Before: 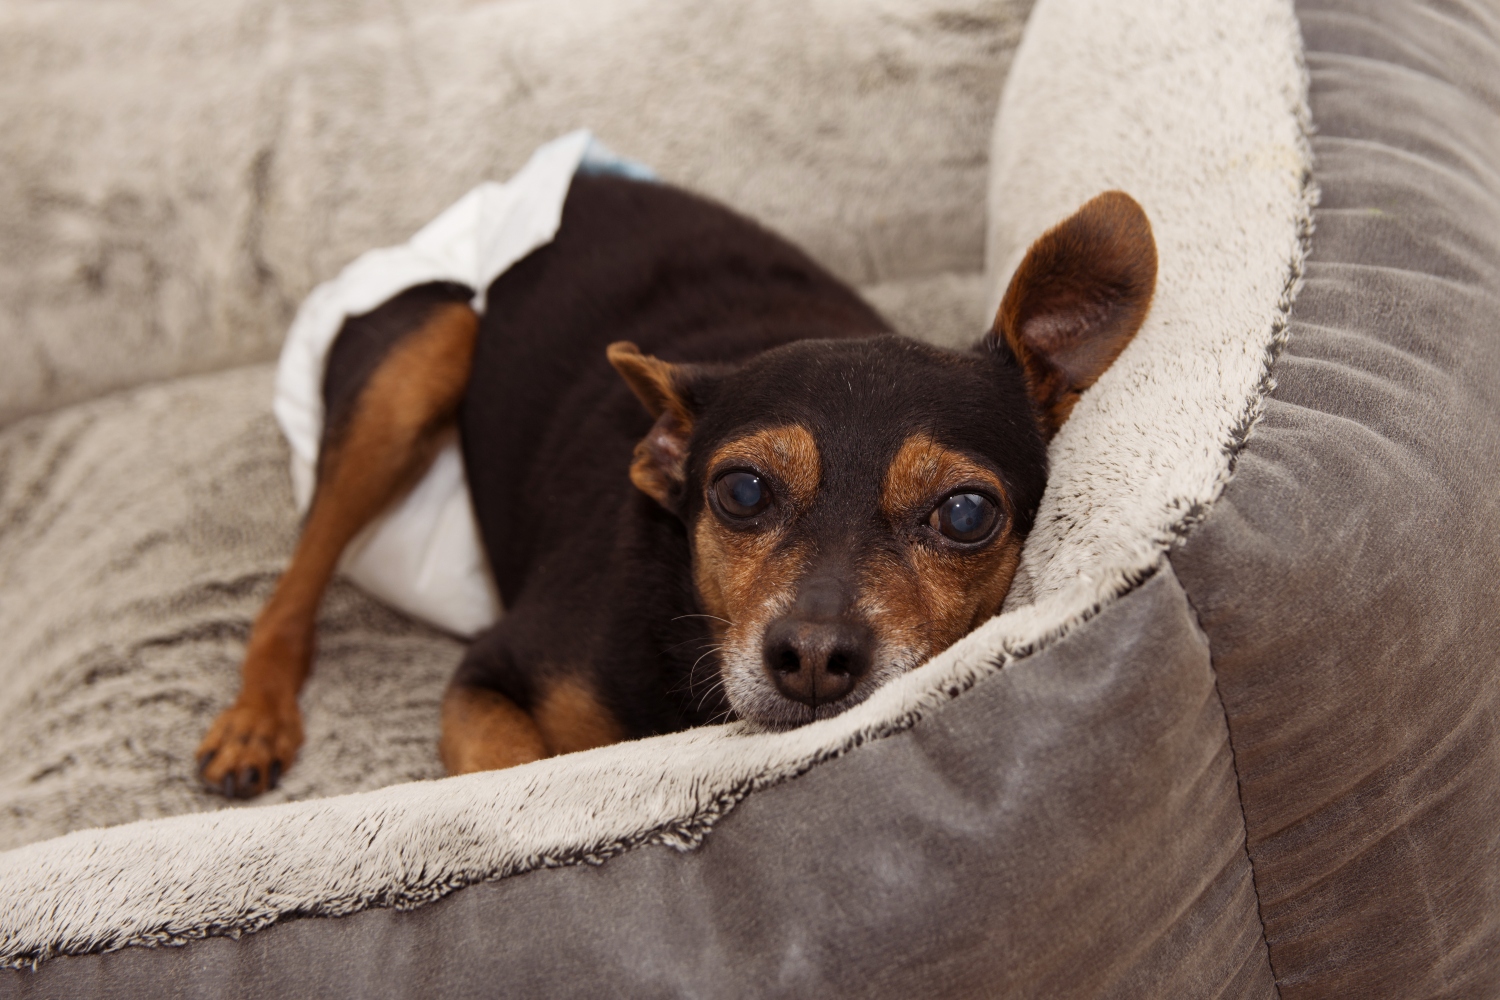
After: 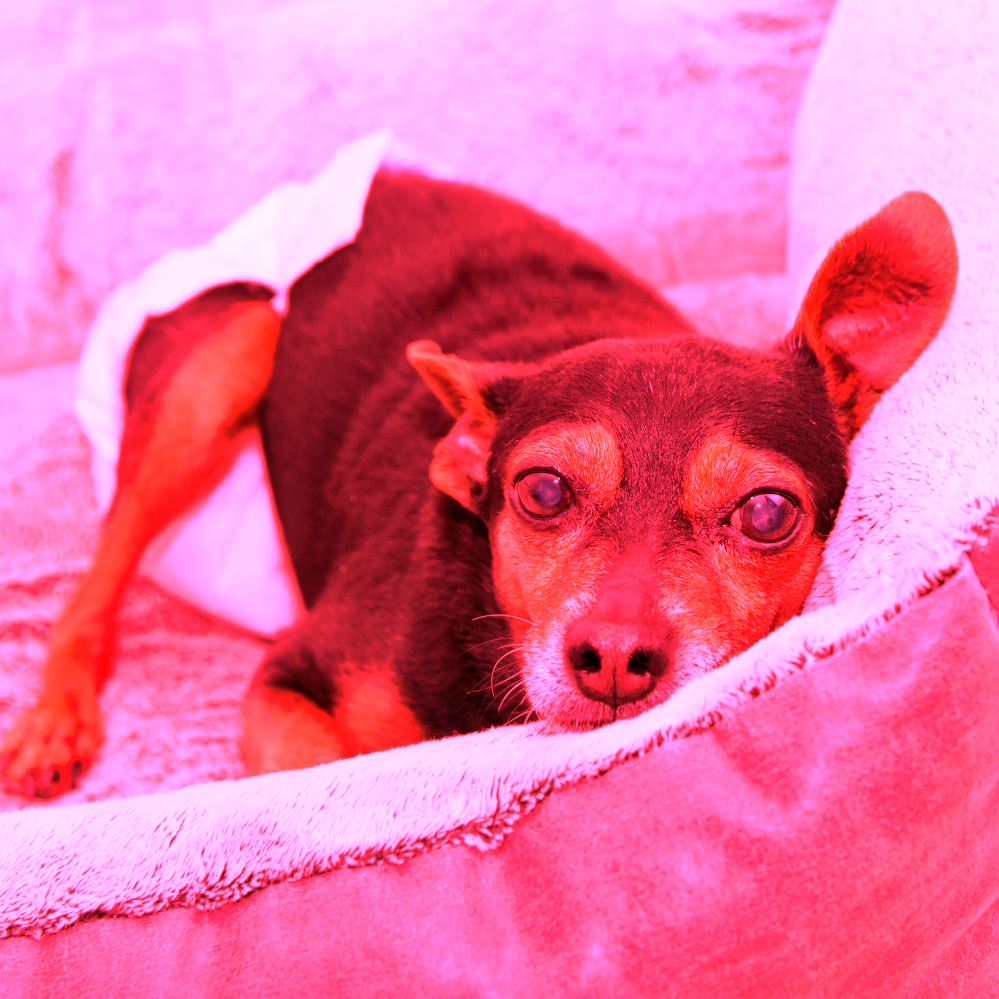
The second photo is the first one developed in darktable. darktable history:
white balance: red 4.26, blue 1.802
local contrast: mode bilateral grid, contrast 20, coarseness 50, detail 120%, midtone range 0.2
crop and rotate: left 13.342%, right 19.991%
rotate and perspective: automatic cropping original format, crop left 0, crop top 0
